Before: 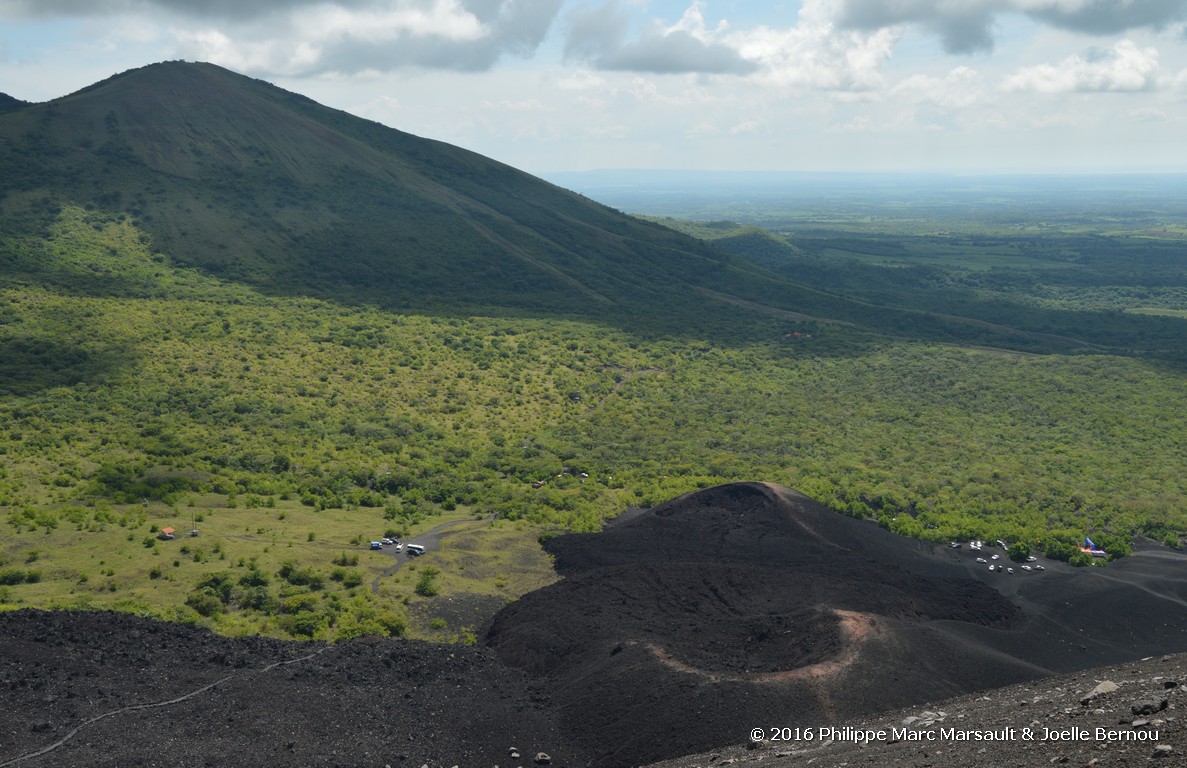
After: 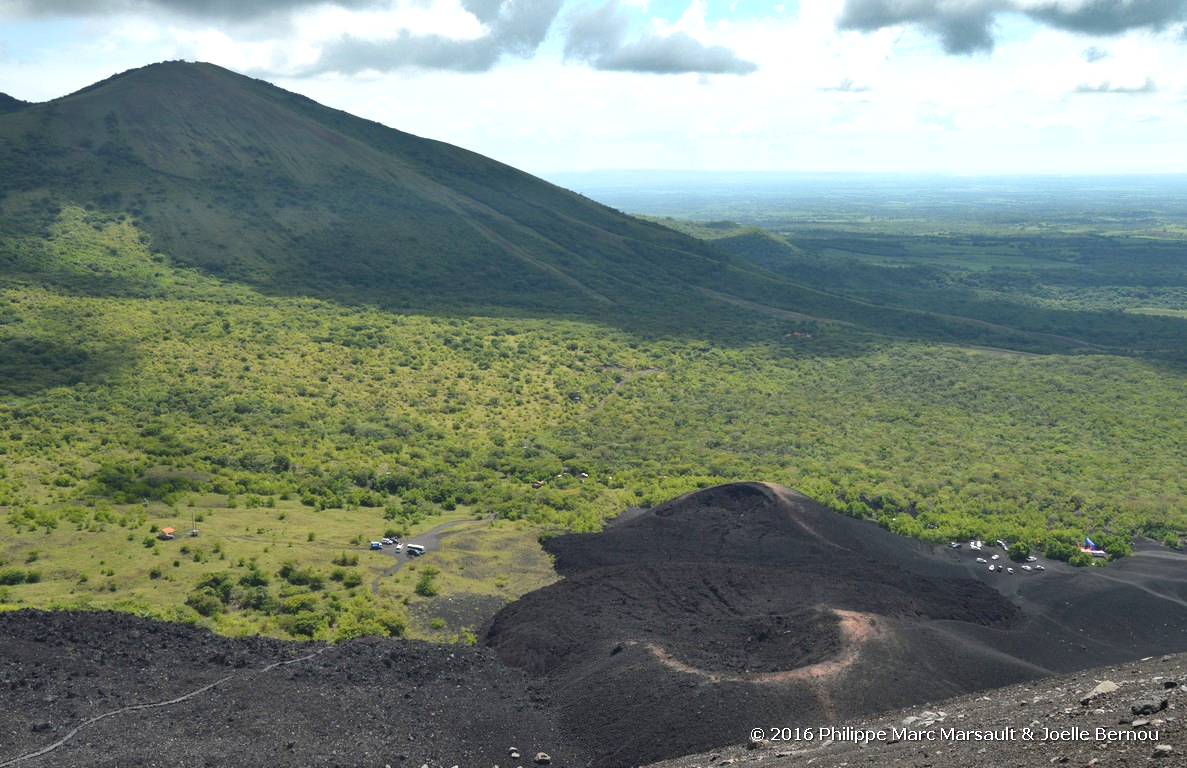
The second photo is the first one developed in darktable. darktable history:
exposure: exposure 0.601 EV, compensate highlight preservation false
shadows and highlights: soften with gaussian
